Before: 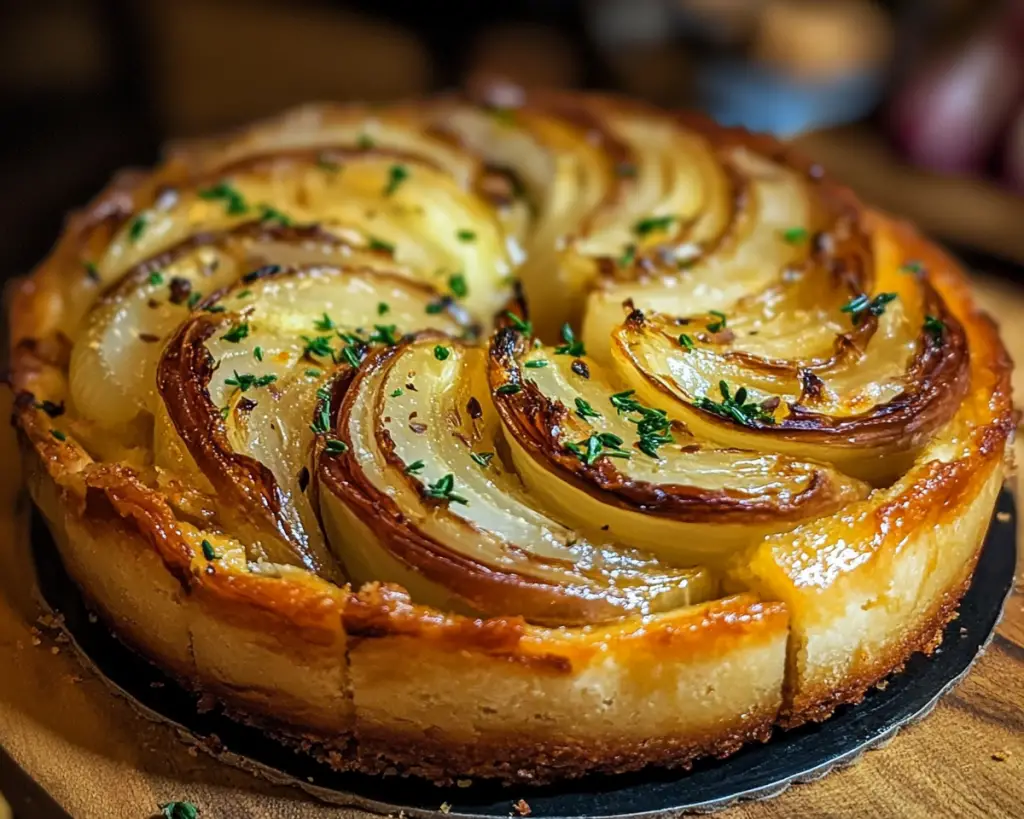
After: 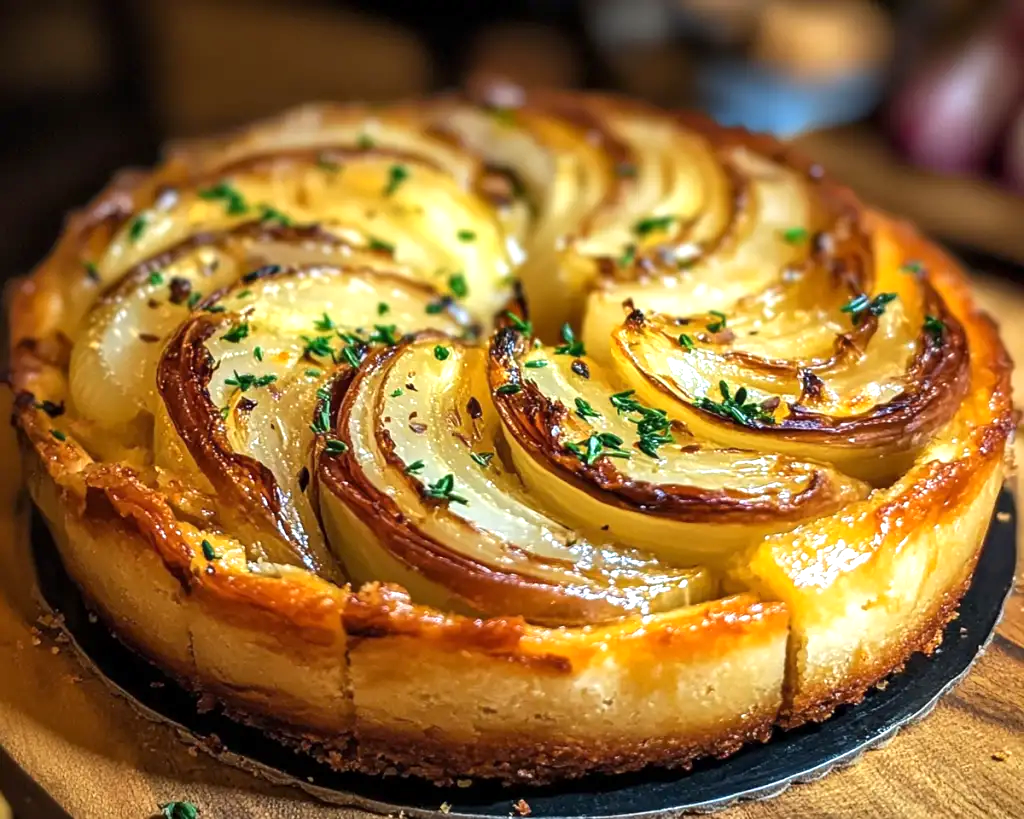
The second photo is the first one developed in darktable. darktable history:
exposure: exposure 0.66 EV, compensate exposure bias true, compensate highlight preservation false
